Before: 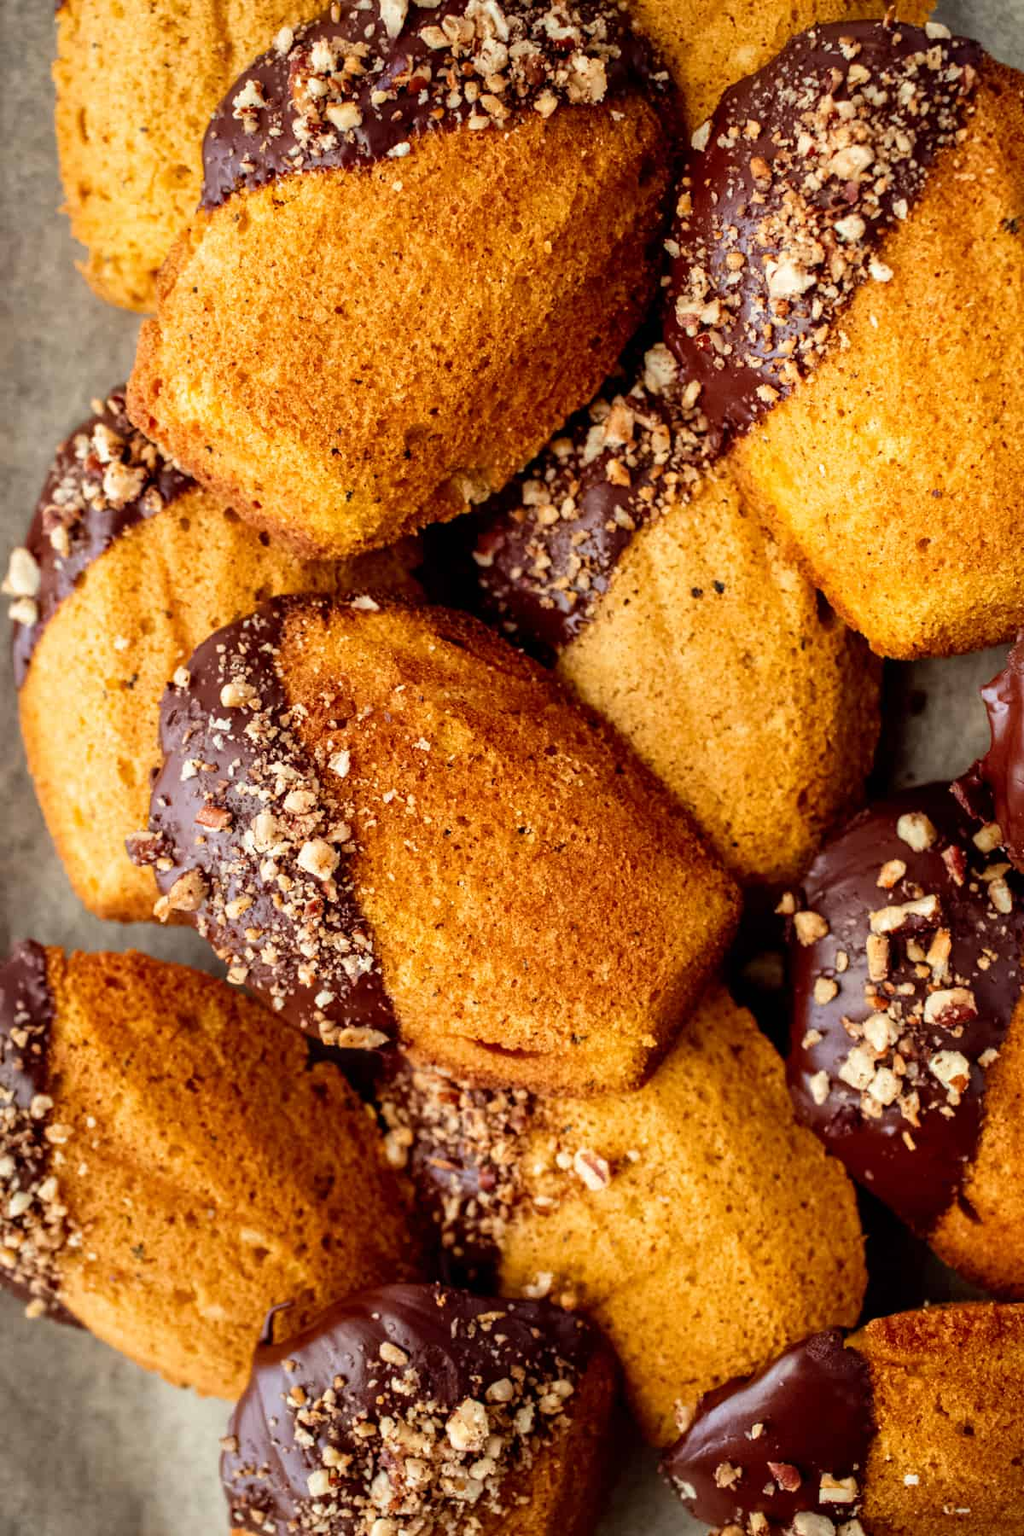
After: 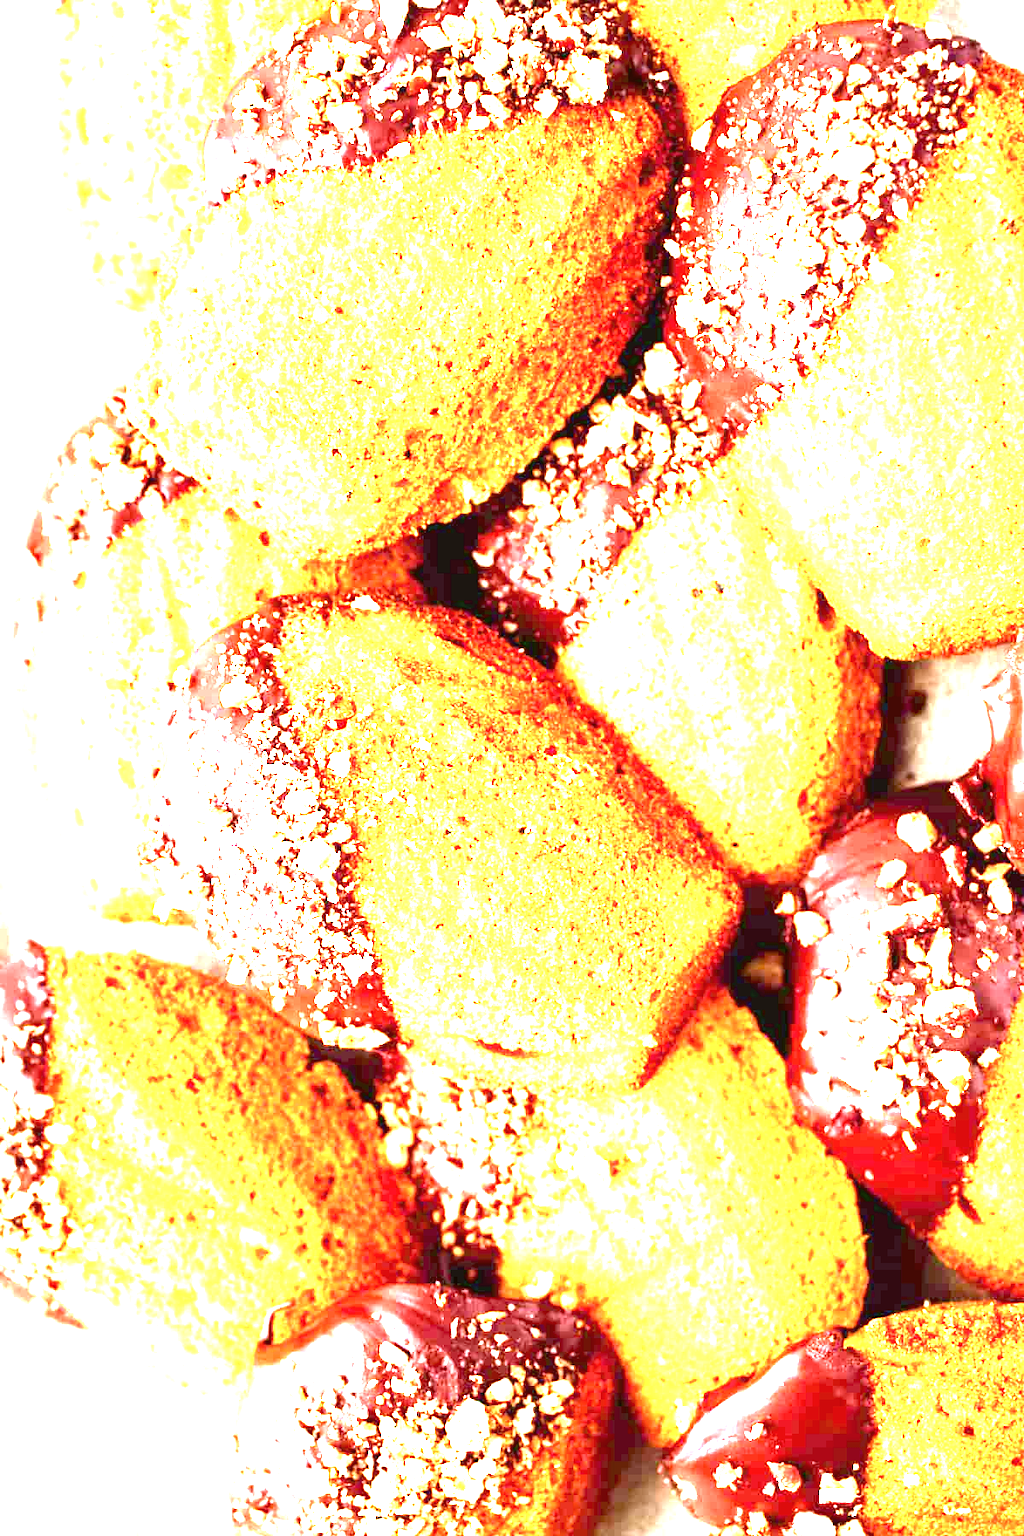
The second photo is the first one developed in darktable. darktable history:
exposure: black level correction 0, exposure 4 EV, compensate exposure bias true, compensate highlight preservation false
color correction: highlights a* -3.28, highlights b* -6.24, shadows a* 3.1, shadows b* 5.19
